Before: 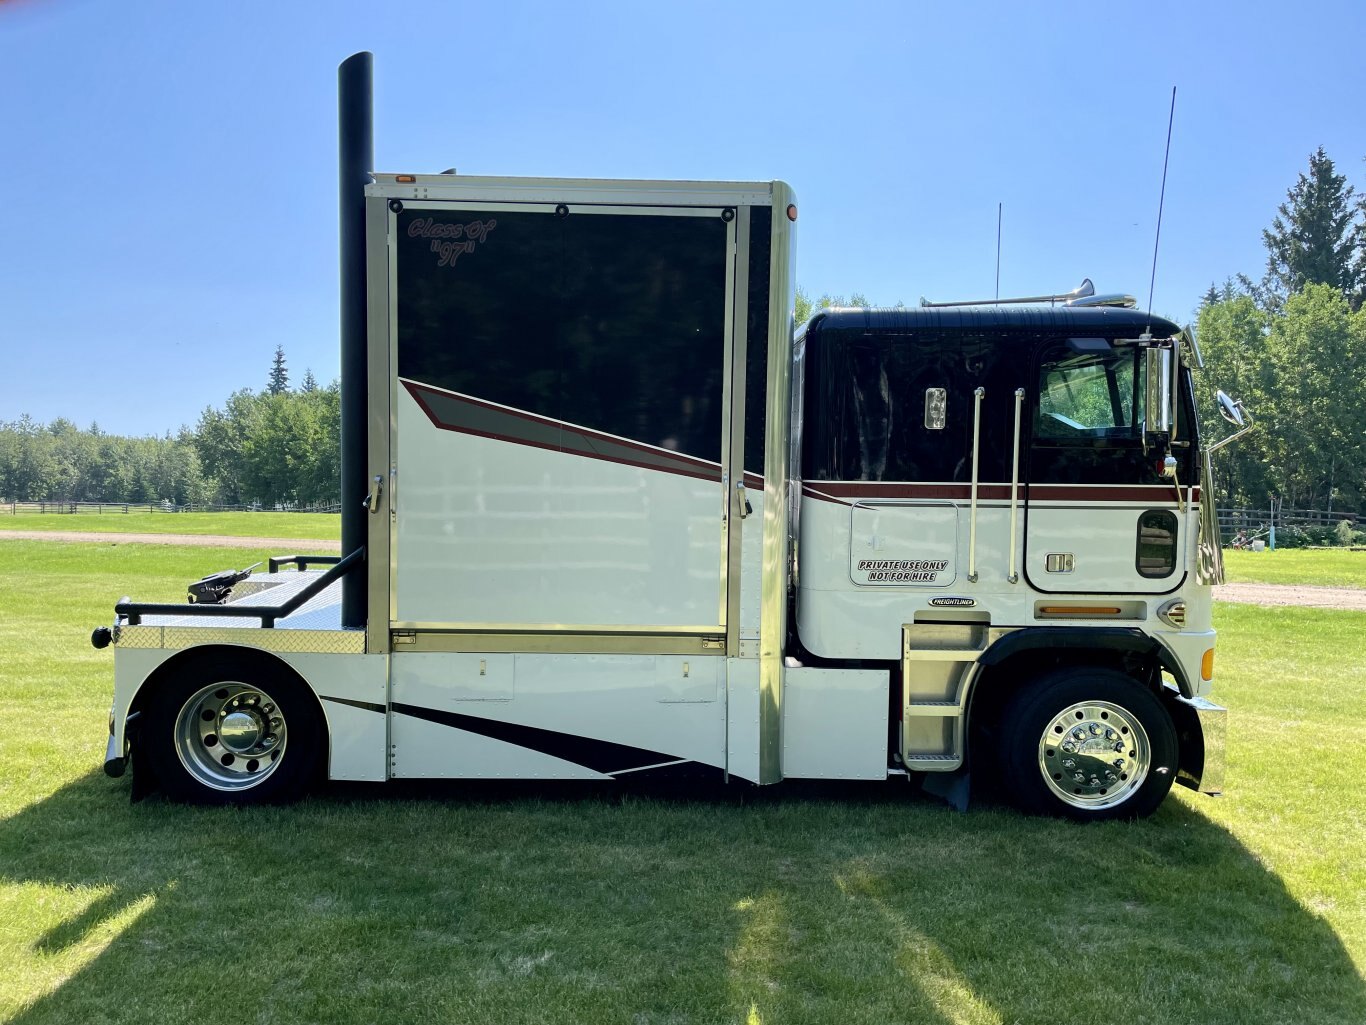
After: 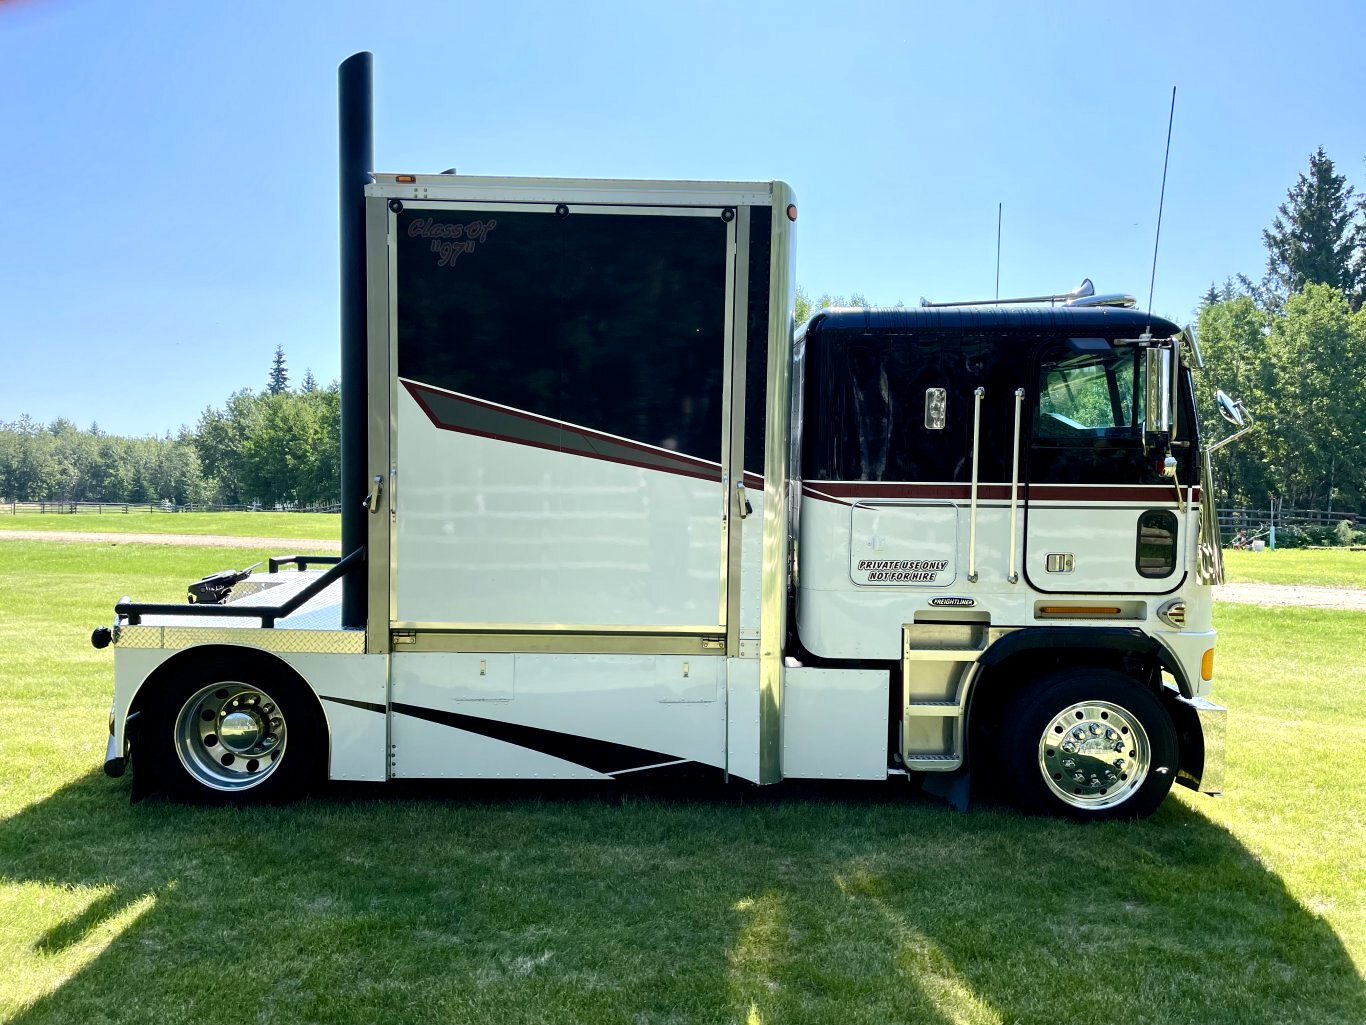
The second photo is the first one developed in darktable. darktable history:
color balance rgb: perceptual saturation grading › global saturation 20%, perceptual saturation grading › highlights -25%, perceptual saturation grading › shadows 25%
exposure: compensate highlight preservation false
tone equalizer: -8 EV -0.417 EV, -7 EV -0.389 EV, -6 EV -0.333 EV, -5 EV -0.222 EV, -3 EV 0.222 EV, -2 EV 0.333 EV, -1 EV 0.389 EV, +0 EV 0.417 EV, edges refinement/feathering 500, mask exposure compensation -1.57 EV, preserve details no
